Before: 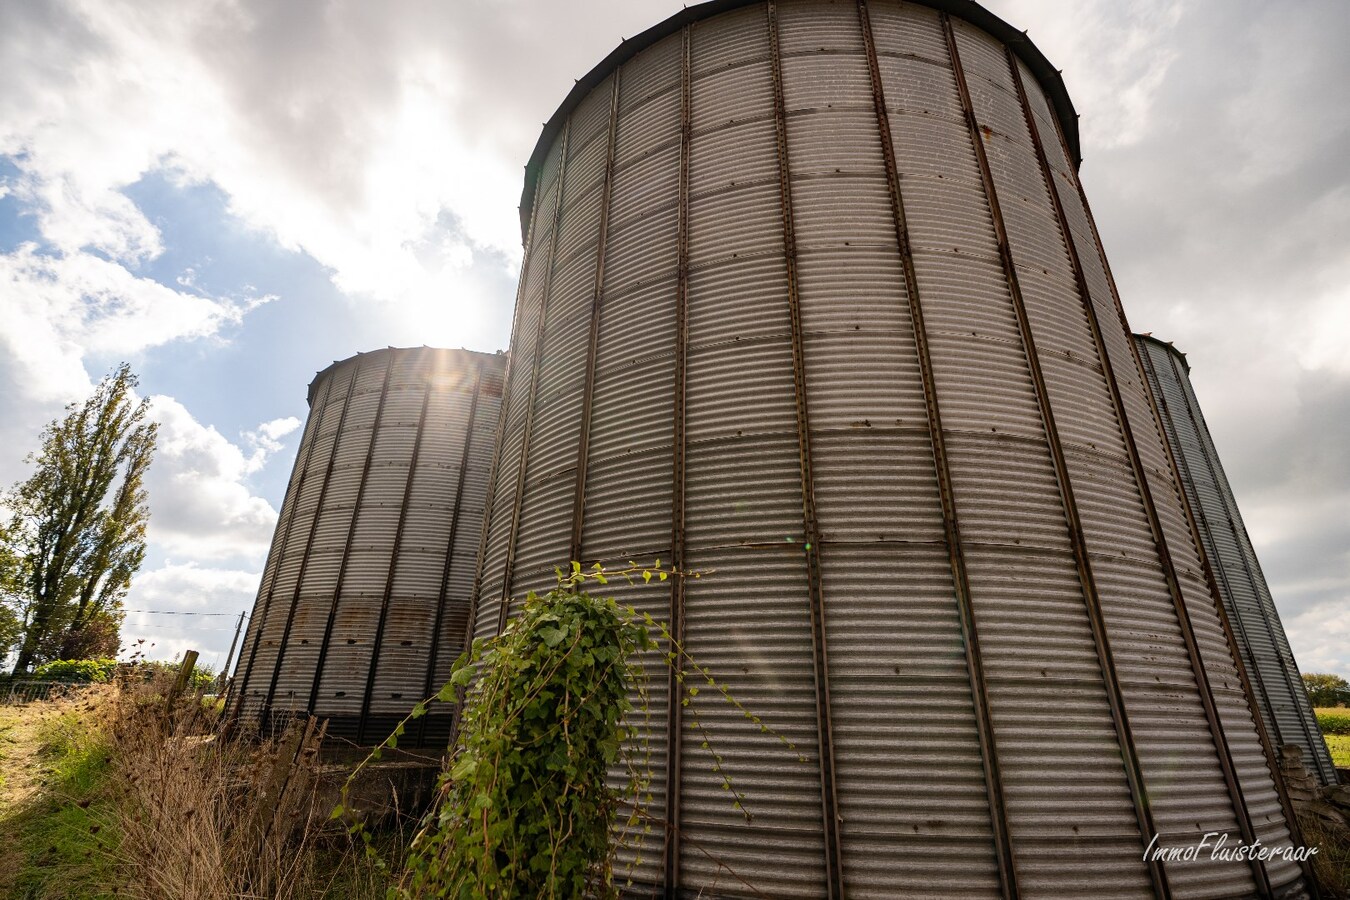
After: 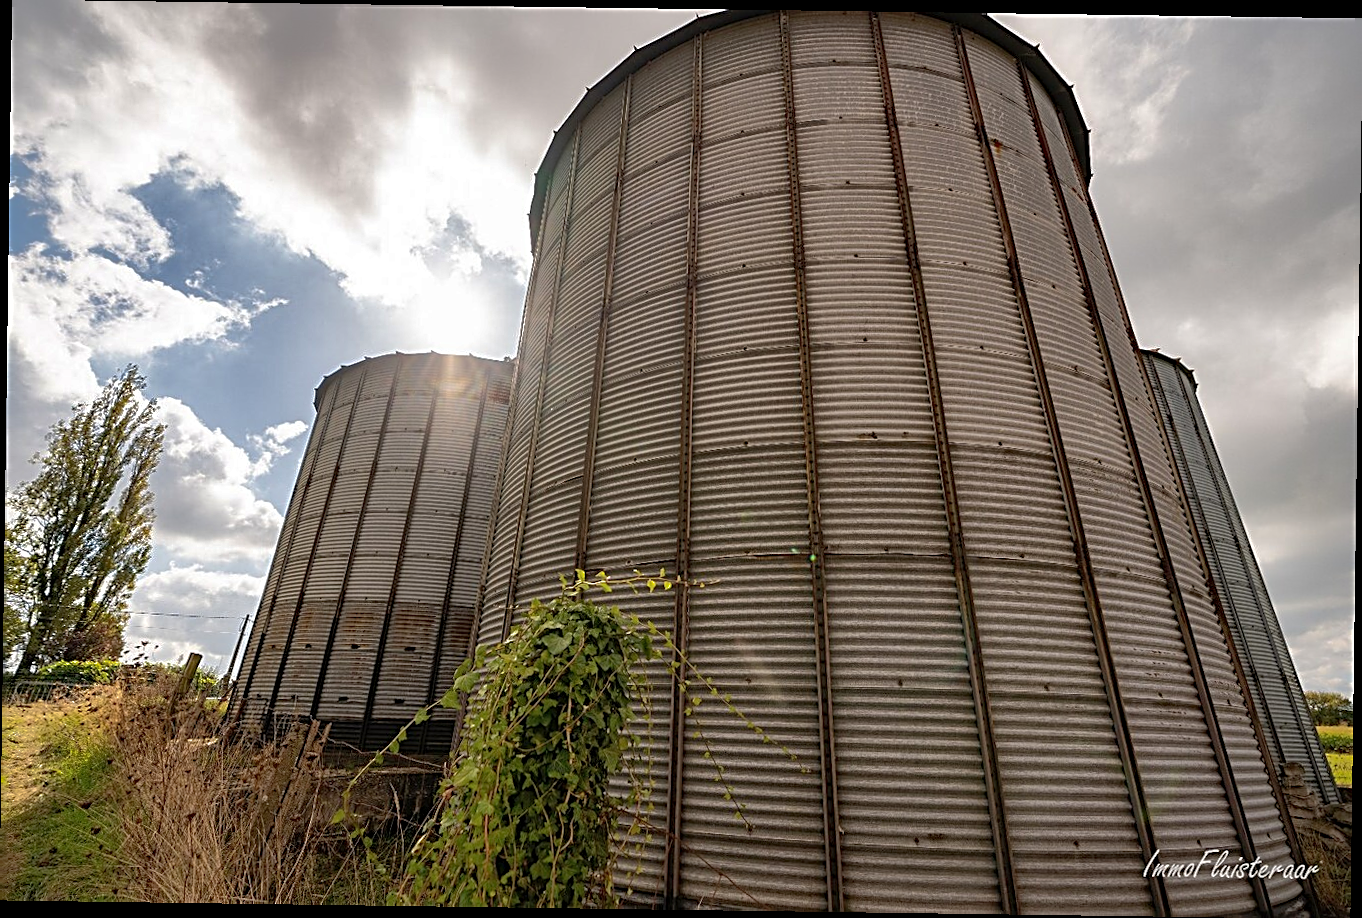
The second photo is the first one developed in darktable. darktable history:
shadows and highlights: highlights -60
sharpen: radius 2.543, amount 0.636
rotate and perspective: rotation 0.8°, automatic cropping off
